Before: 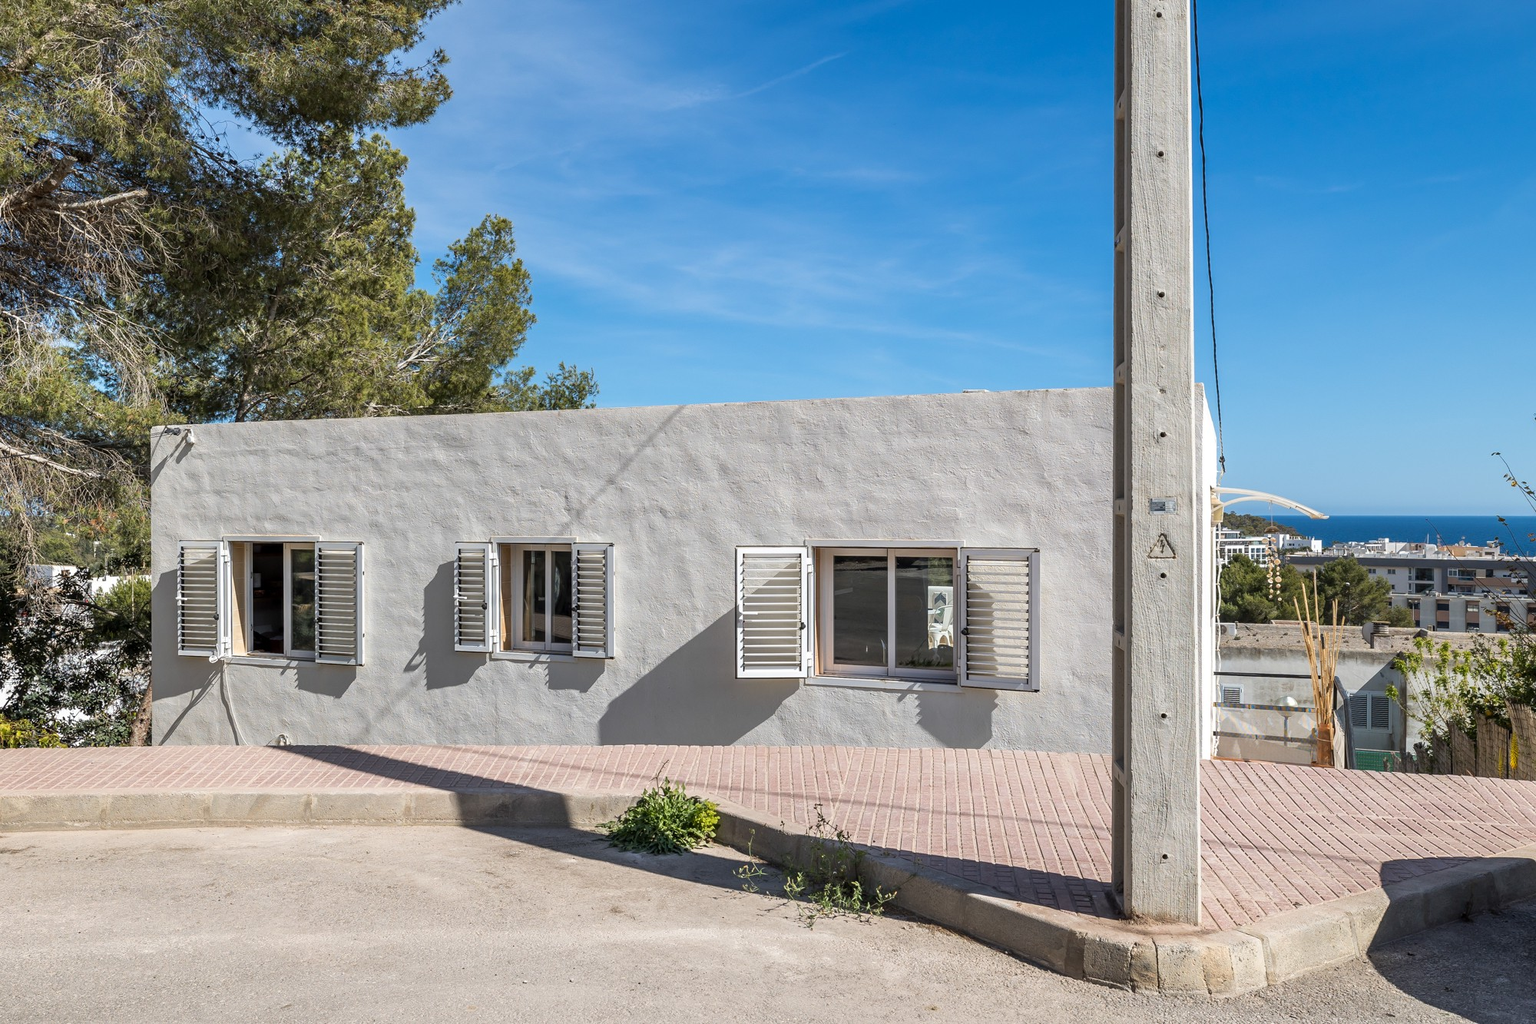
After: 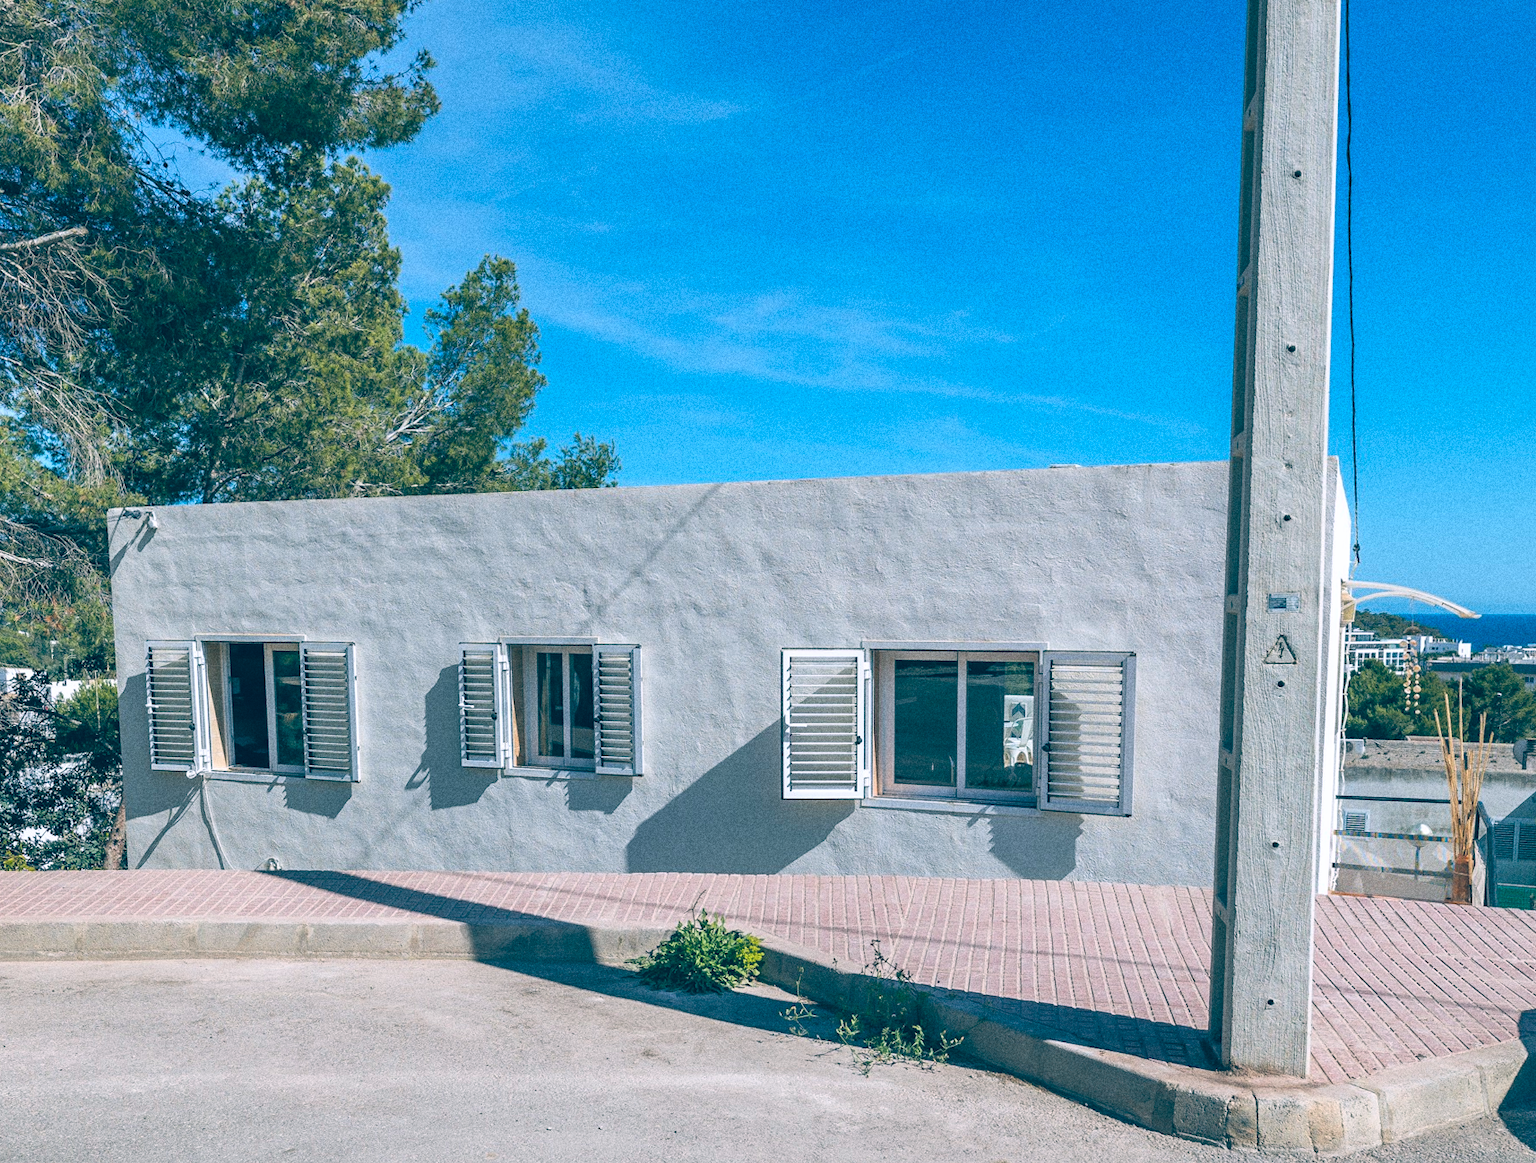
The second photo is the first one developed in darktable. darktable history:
color balance rgb: perceptual saturation grading › global saturation 20%, global vibrance 20%
exposure: exposure -0.116 EV, compensate exposure bias true, compensate highlight preservation false
grain: coarseness 9.61 ISO, strength 35.62%
color correction: highlights a* -9.73, highlights b* -21.22
color balance: lift [1.006, 0.985, 1.002, 1.015], gamma [1, 0.953, 1.008, 1.047], gain [1.076, 1.13, 1.004, 0.87]
rotate and perspective: rotation 0.074°, lens shift (vertical) 0.096, lens shift (horizontal) -0.041, crop left 0.043, crop right 0.952, crop top 0.024, crop bottom 0.979
crop and rotate: left 1.088%, right 8.807%
